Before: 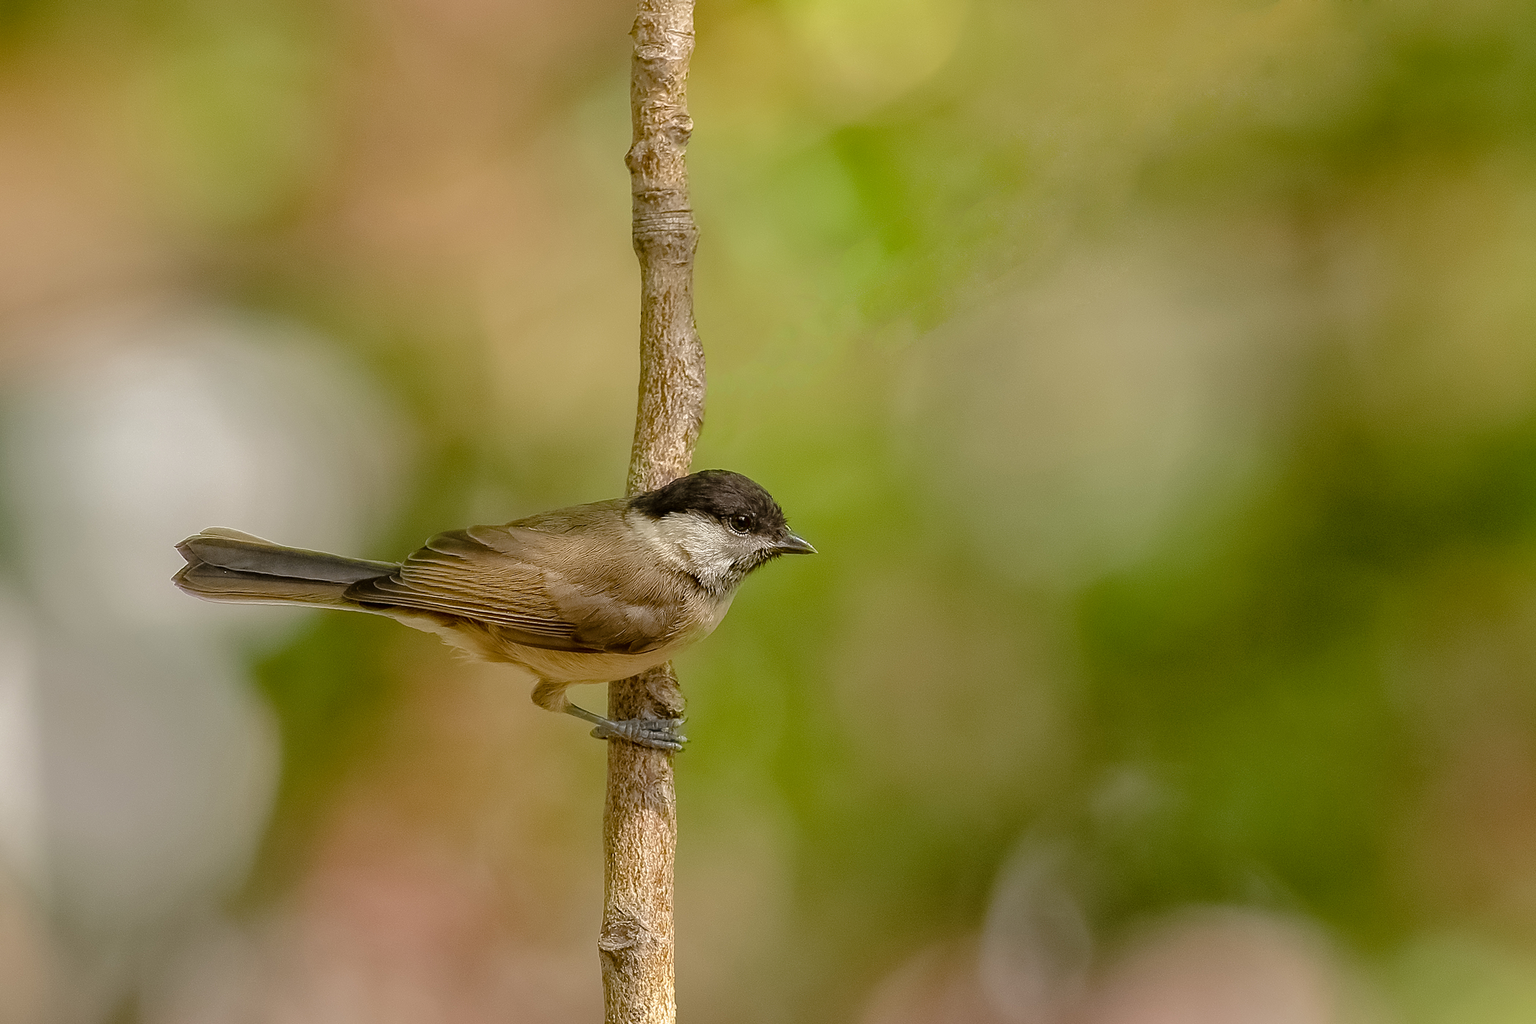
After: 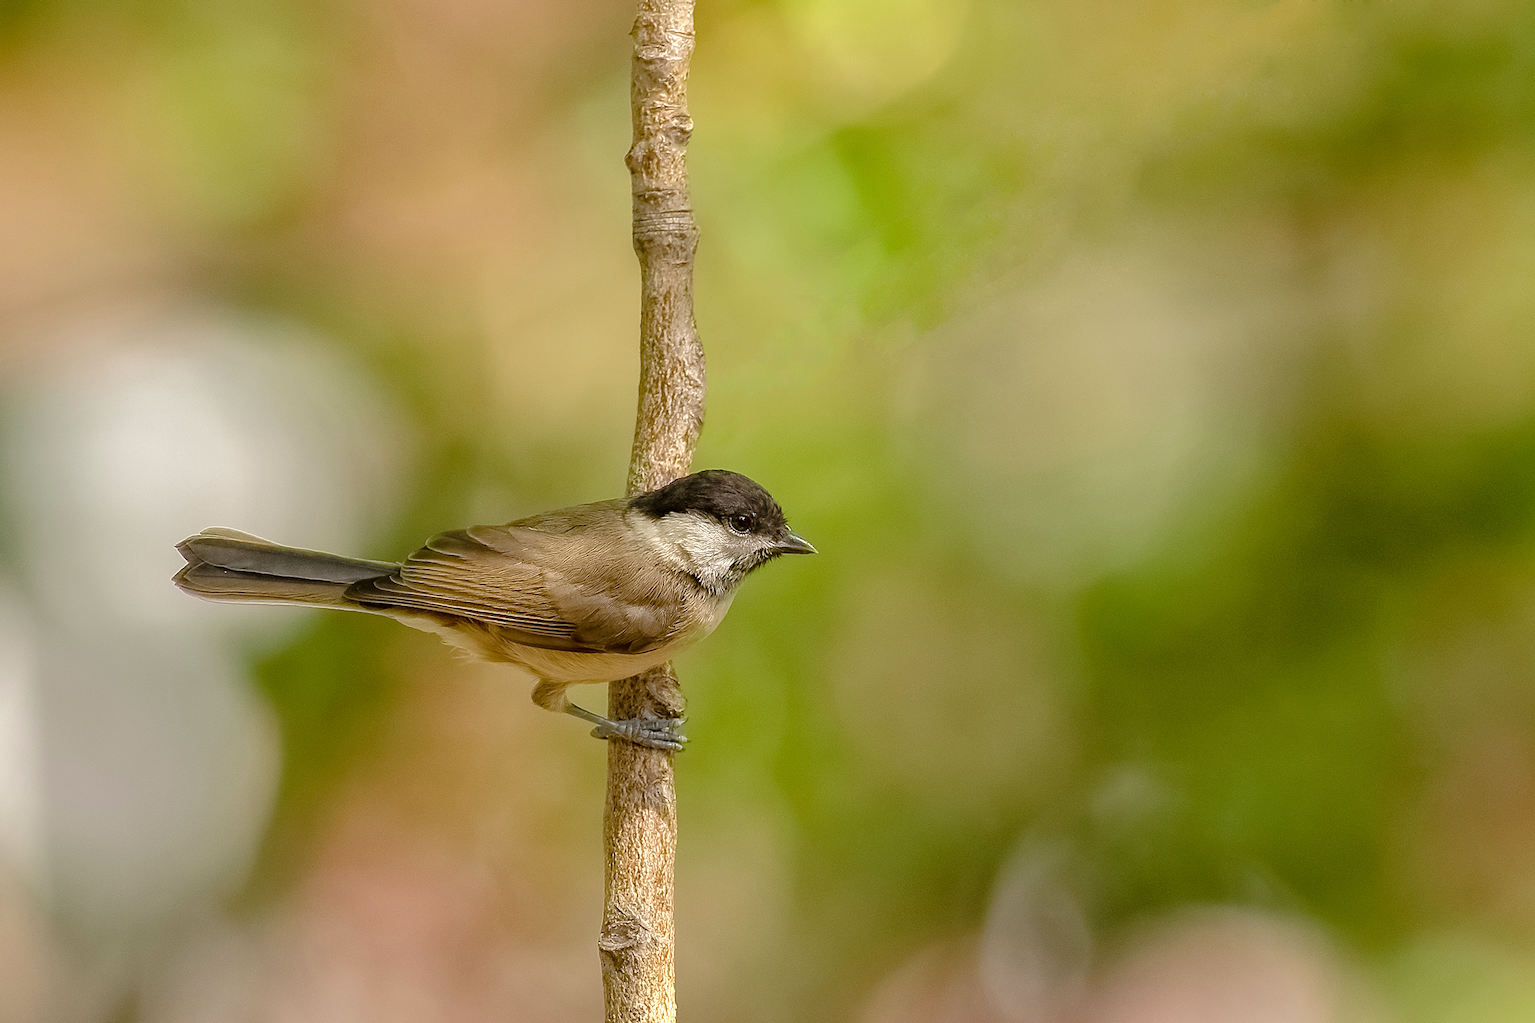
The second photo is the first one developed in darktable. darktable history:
exposure: exposure 0.29 EV, compensate highlight preservation false
